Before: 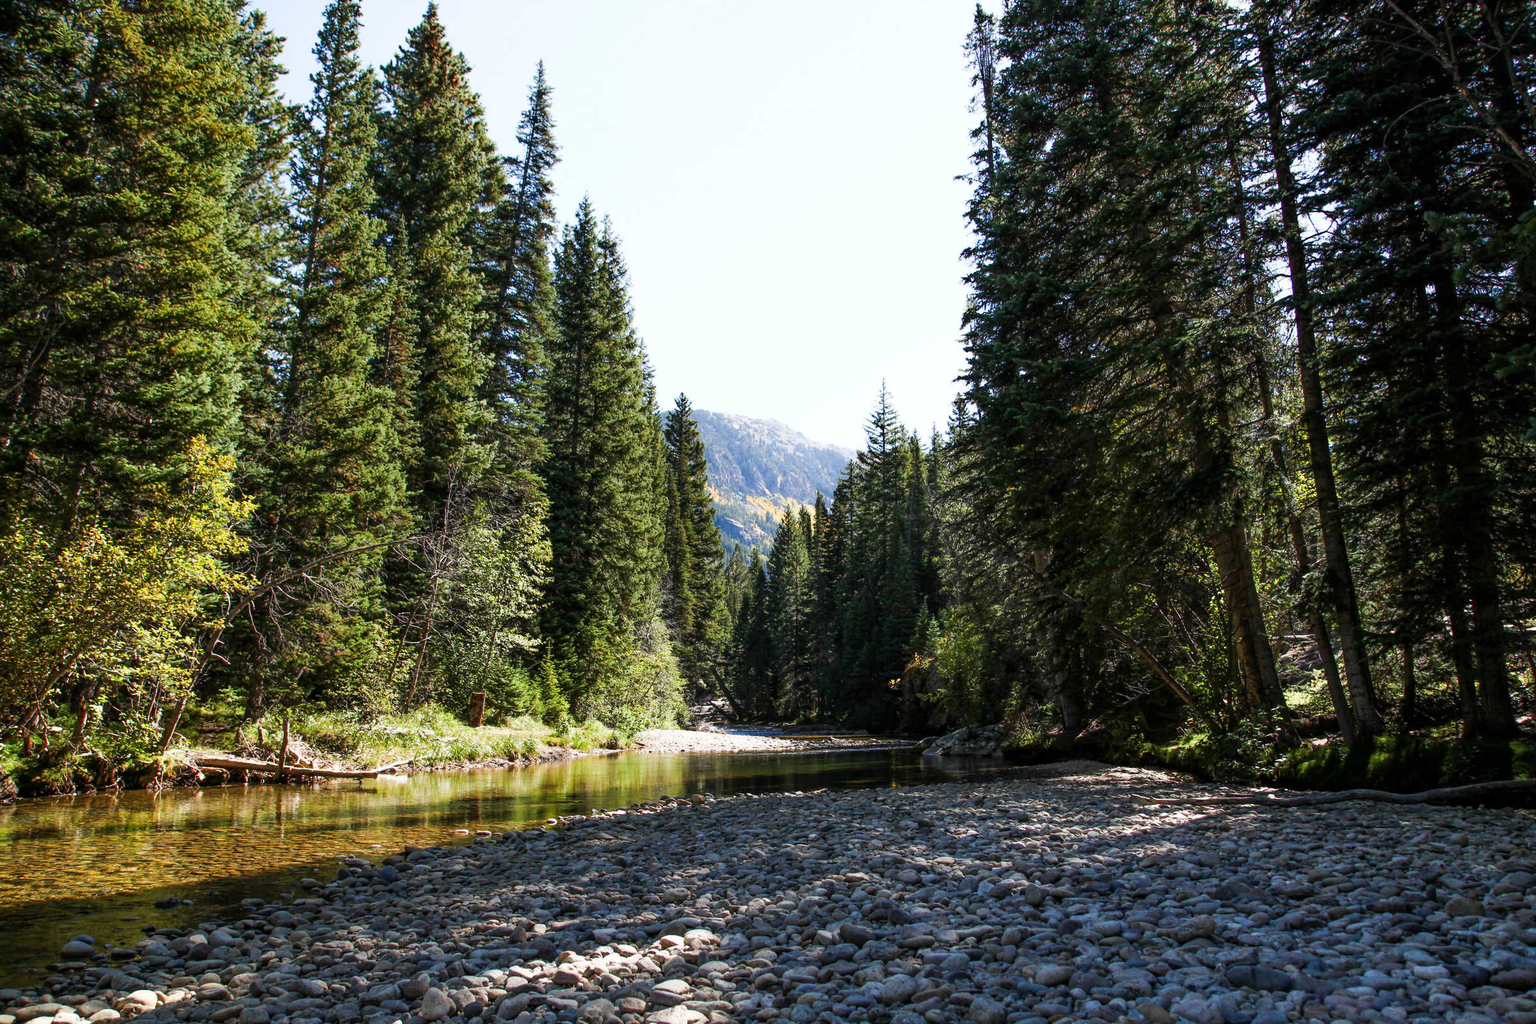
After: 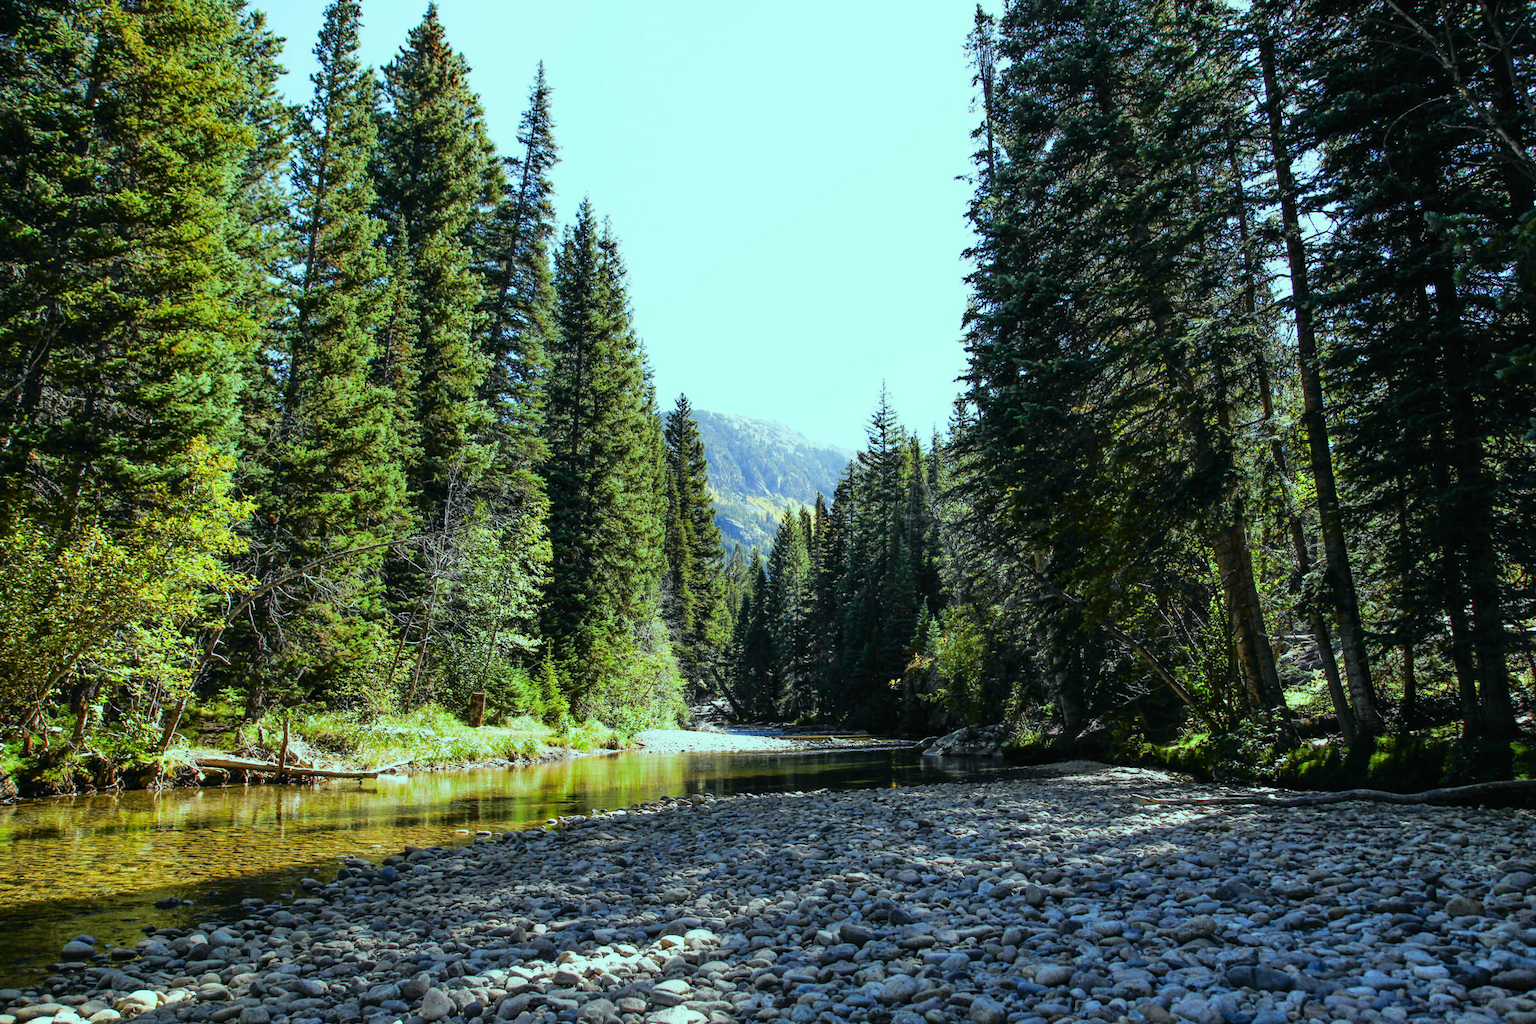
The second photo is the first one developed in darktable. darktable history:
tone curve: curves: ch0 [(0, 0.013) (0.129, 0.1) (0.327, 0.382) (0.489, 0.573) (0.66, 0.748) (0.858, 0.926) (1, 0.977)]; ch1 [(0, 0) (0.353, 0.344) (0.45, 0.46) (0.498, 0.495) (0.521, 0.506) (0.563, 0.559) (0.592, 0.585) (0.657, 0.655) (1, 1)]; ch2 [(0, 0) (0.333, 0.346) (0.375, 0.375) (0.427, 0.44) (0.5, 0.501) (0.505, 0.499) (0.528, 0.533) (0.579, 0.61) (0.612, 0.644) (0.66, 0.715) (1, 1)], color space Lab, independent channels, preserve colors none
tone equalizer: -8 EV 0.25 EV, -7 EV 0.417 EV, -6 EV 0.417 EV, -5 EV 0.25 EV, -3 EV -0.25 EV, -2 EV -0.417 EV, -1 EV -0.417 EV, +0 EV -0.25 EV, edges refinement/feathering 500, mask exposure compensation -1.57 EV, preserve details guided filter
color balance rgb: shadows lift › chroma 7.23%, shadows lift › hue 246.48°, highlights gain › chroma 5.38%, highlights gain › hue 196.93°, white fulcrum 1 EV
